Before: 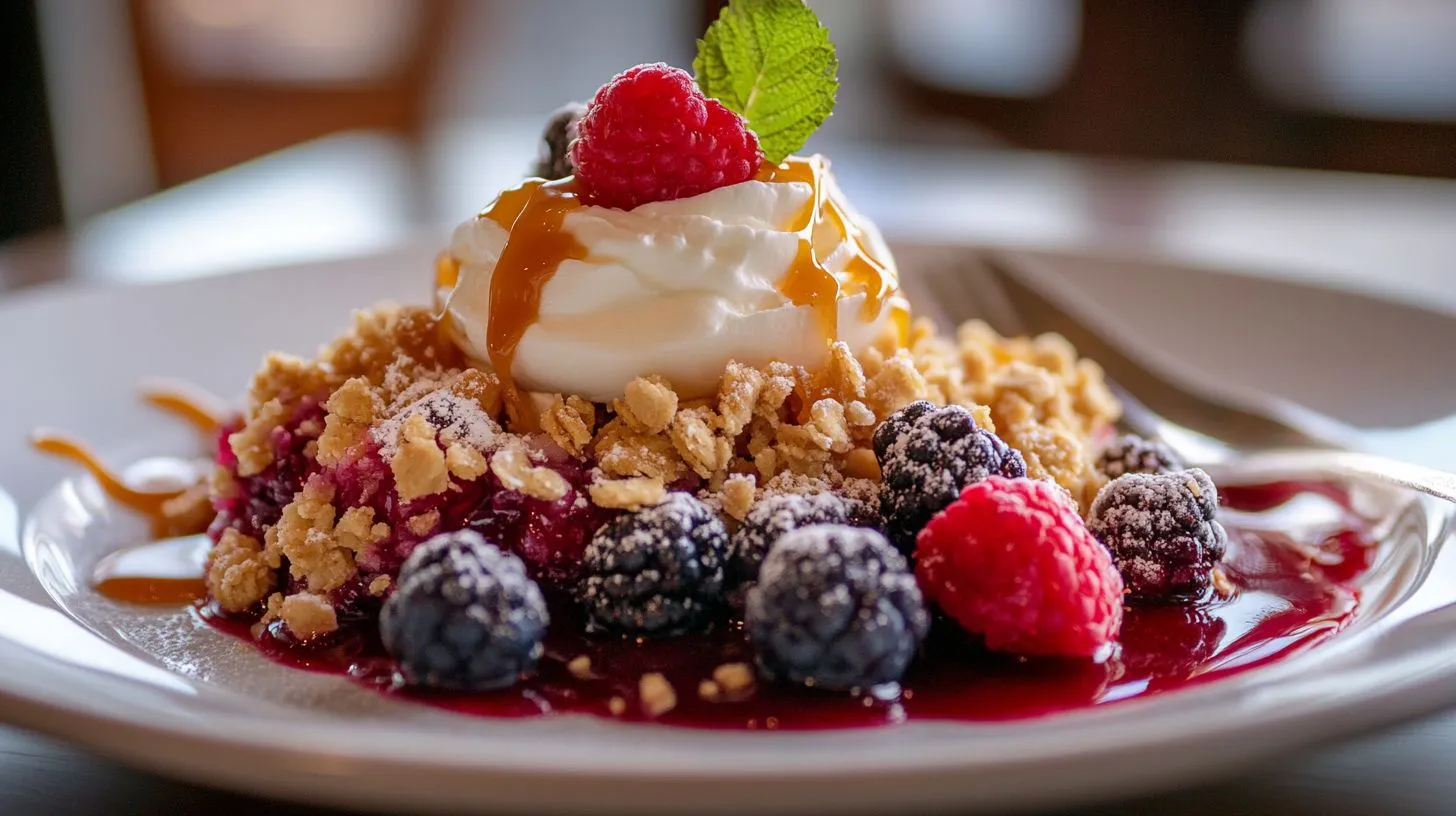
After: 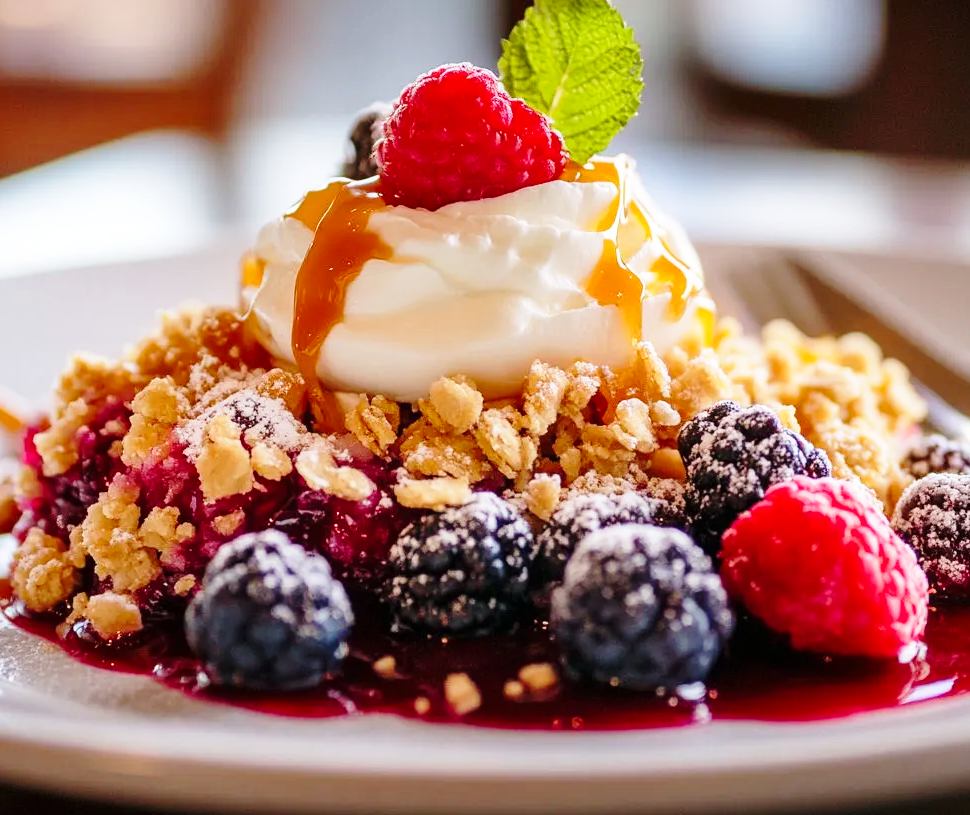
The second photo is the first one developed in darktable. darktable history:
crop and rotate: left 13.409%, right 19.924%
base curve: curves: ch0 [(0, 0) (0.028, 0.03) (0.121, 0.232) (0.46, 0.748) (0.859, 0.968) (1, 1)], preserve colors none
